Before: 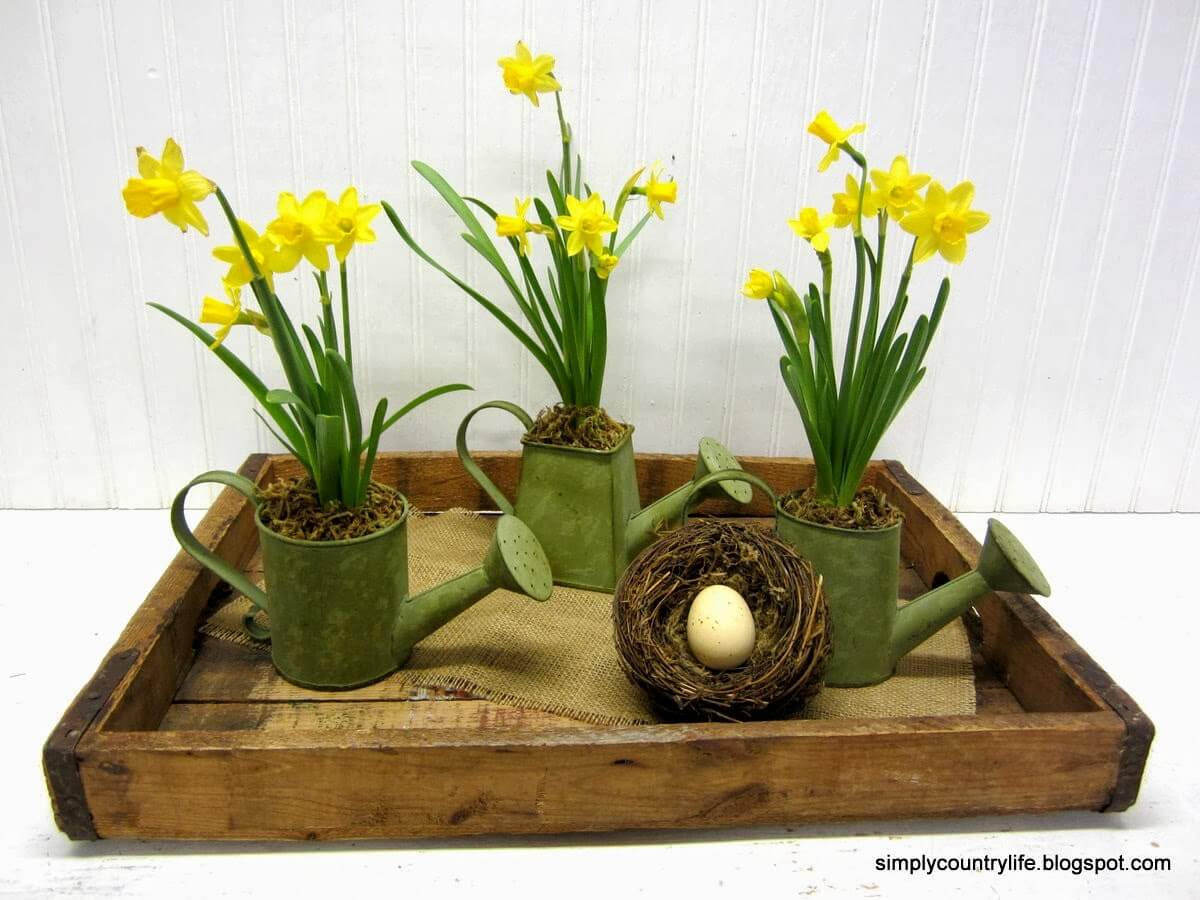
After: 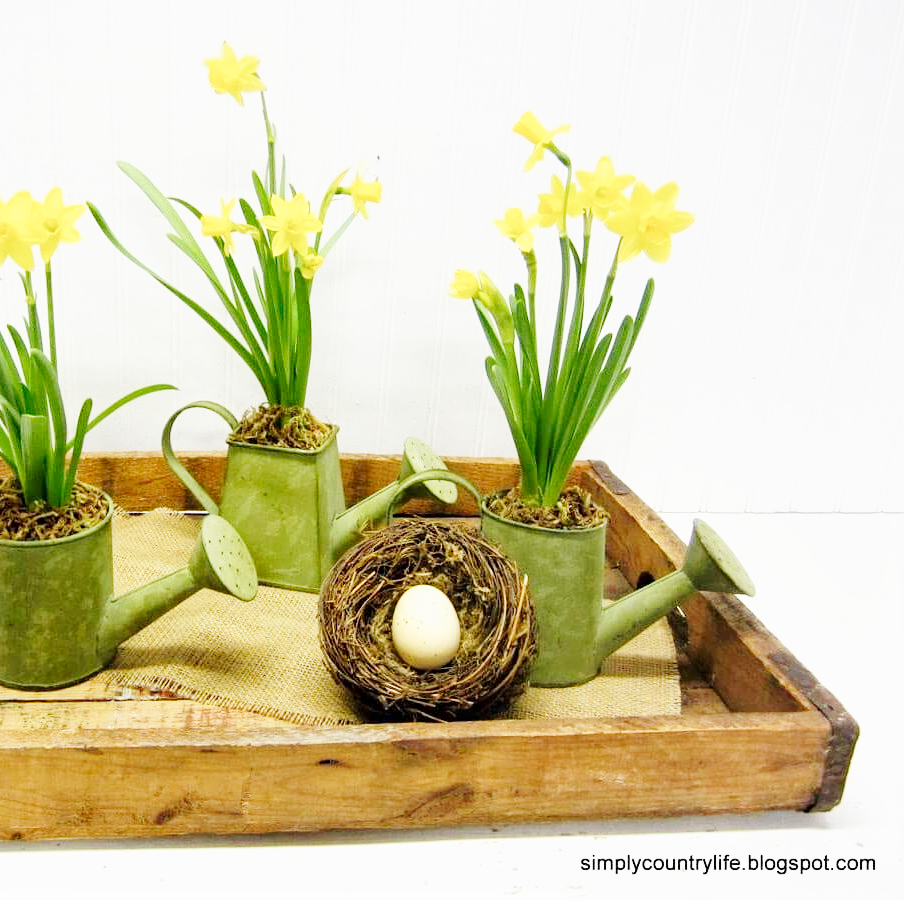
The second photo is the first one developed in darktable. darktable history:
base curve: curves: ch0 [(0, 0) (0.025, 0.046) (0.112, 0.277) (0.467, 0.74) (0.814, 0.929) (1, 0.942)], fusion 1, preserve colors none
crop and rotate: left 24.588%
